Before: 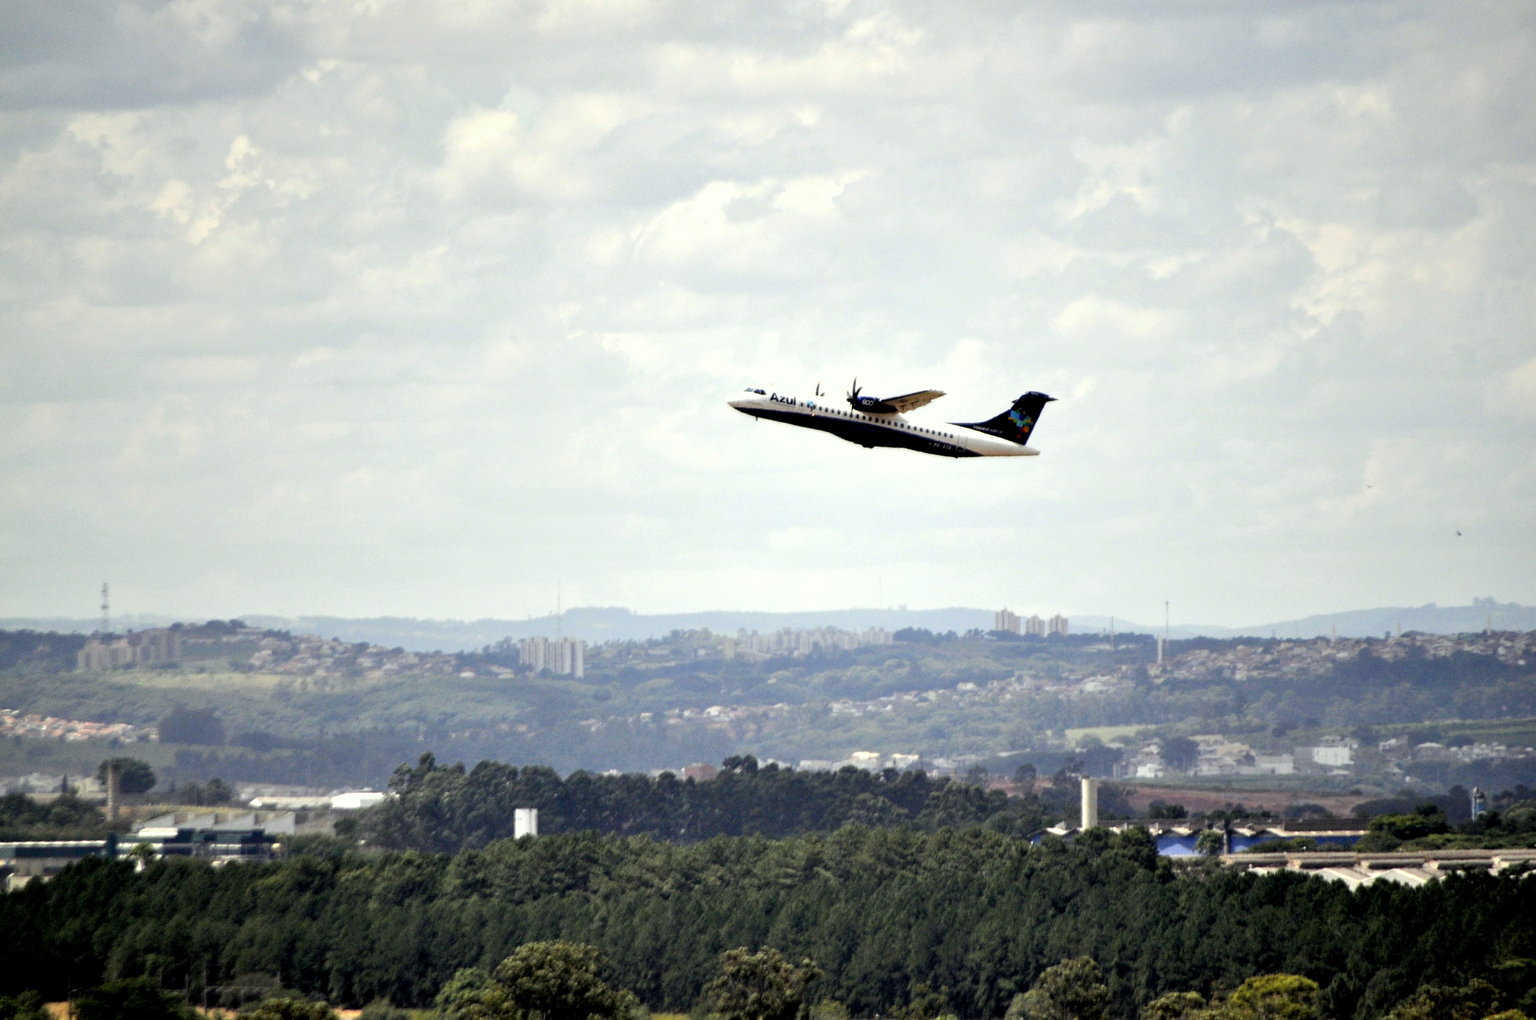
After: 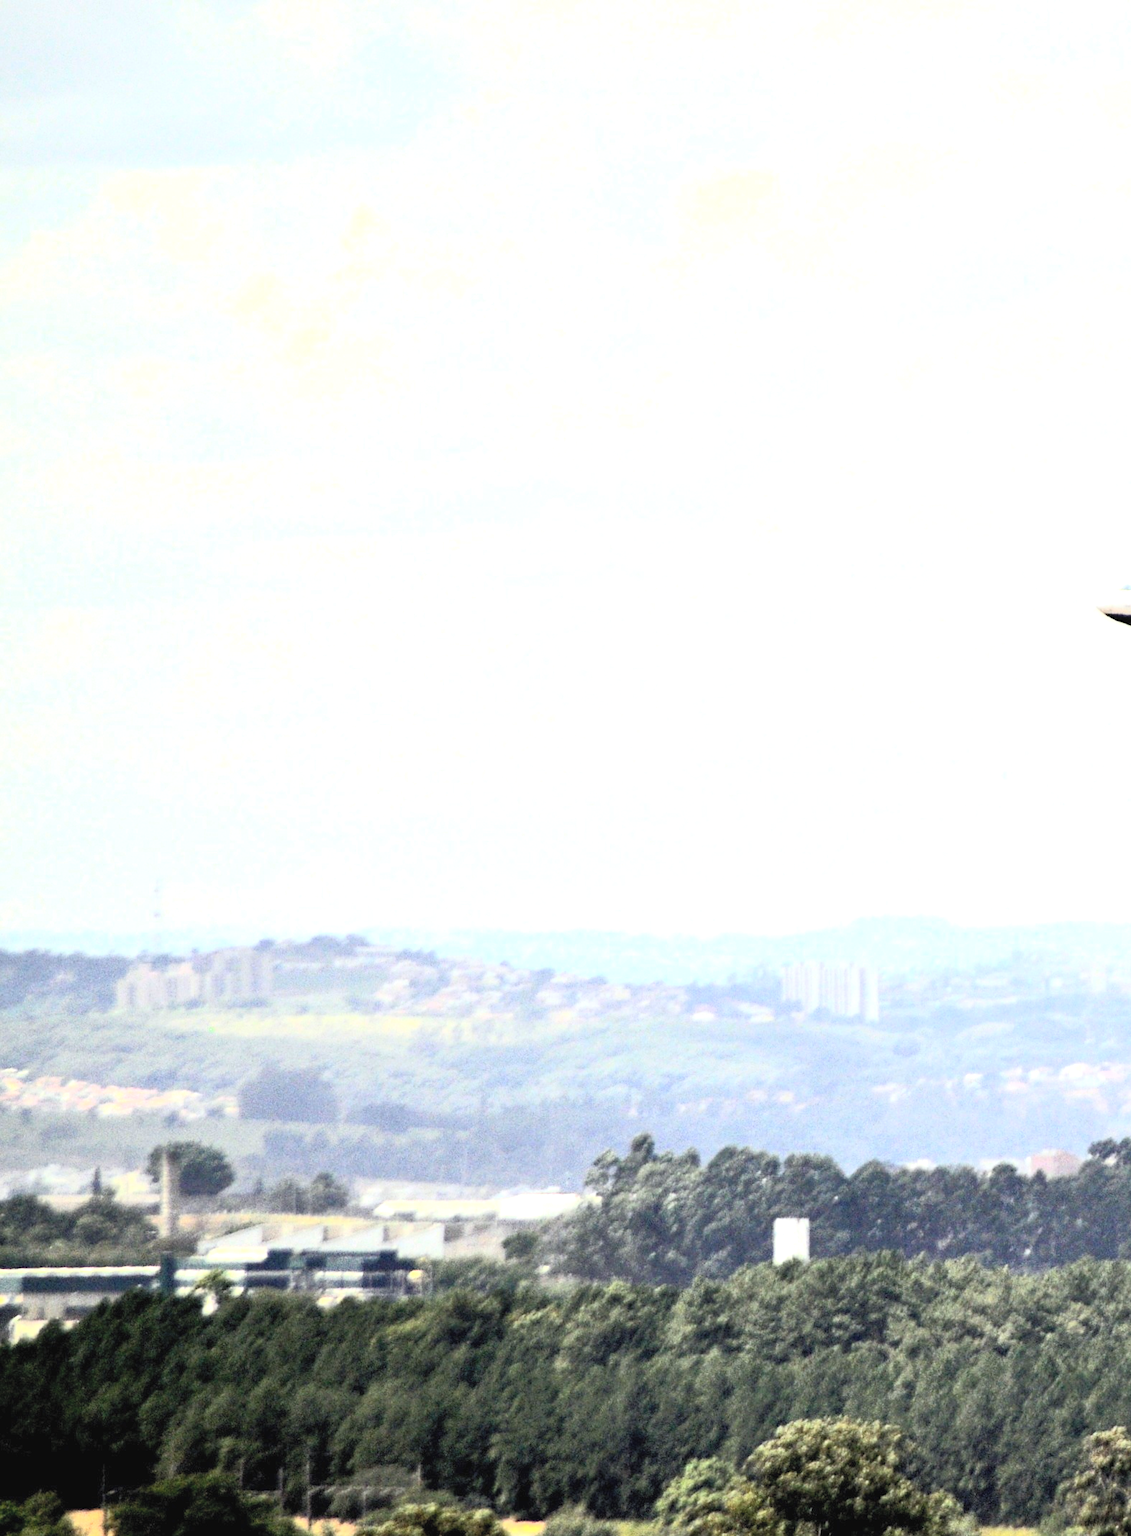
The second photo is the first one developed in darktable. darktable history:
base curve: curves: ch0 [(0, 0) (0.74, 0.67) (1, 1)], preserve colors none
color correction: highlights a* 0.056, highlights b* -0.418
crop and rotate: left 0.044%, top 0%, right 51.044%
exposure: black level correction 0, exposure 0.889 EV, compensate exposure bias true, compensate highlight preservation false
tone equalizer: edges refinement/feathering 500, mask exposure compensation -1.57 EV, preserve details no
contrast brightness saturation: contrast 0.373, brightness 0.515
